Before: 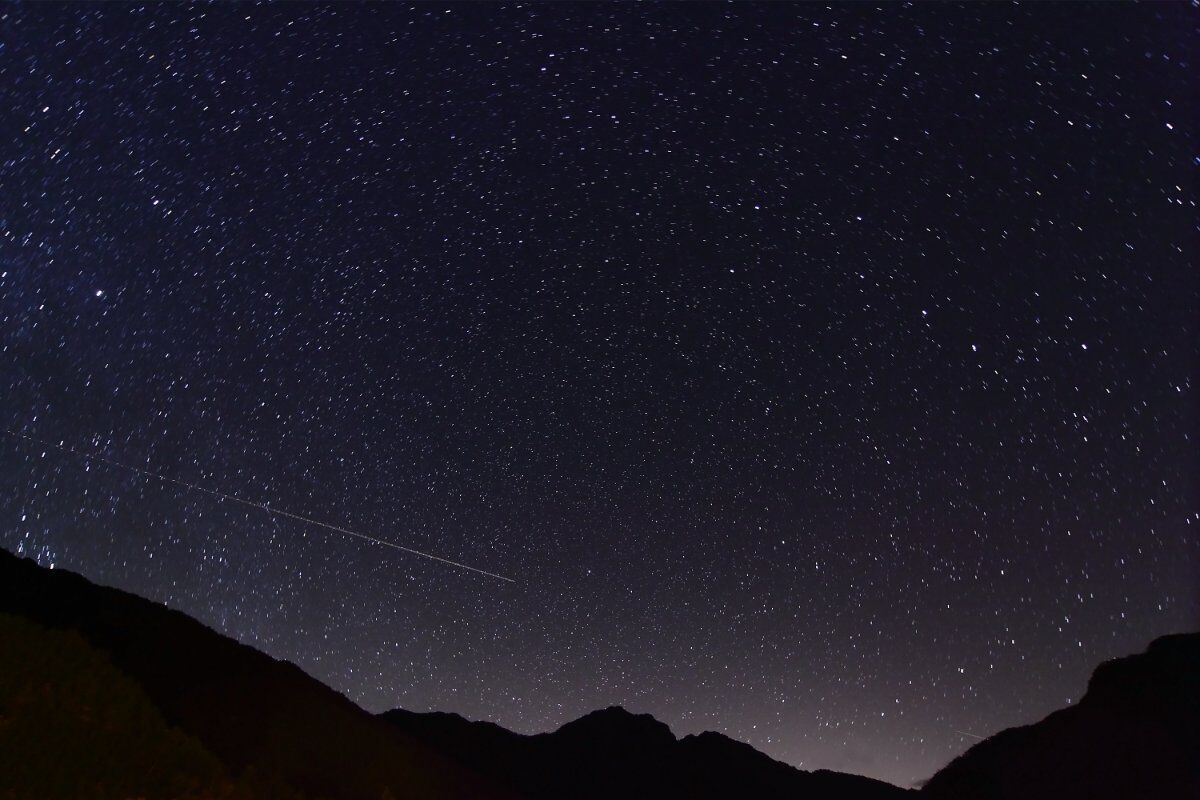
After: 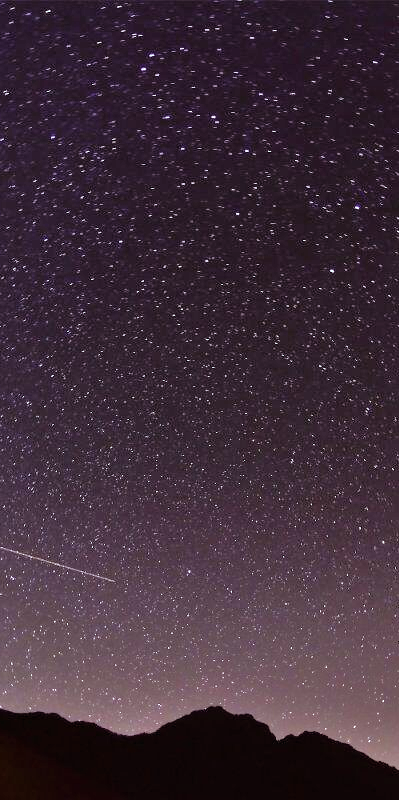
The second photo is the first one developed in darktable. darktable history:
tone equalizer: -8 EV -0.528 EV, -7 EV -0.319 EV, -6 EV -0.083 EV, -5 EV 0.413 EV, -4 EV 0.985 EV, -3 EV 0.791 EV, -2 EV -0.01 EV, -1 EV 0.14 EV, +0 EV -0.012 EV, smoothing 1
exposure: black level correction 0, exposure 0.9 EV, compensate highlight preservation false
crop: left 33.36%, right 33.36%
shadows and highlights: shadows 29.61, highlights -30.47, low approximation 0.01, soften with gaussian
rgb levels: mode RGB, independent channels, levels [[0, 0.5, 1], [0, 0.521, 1], [0, 0.536, 1]]
